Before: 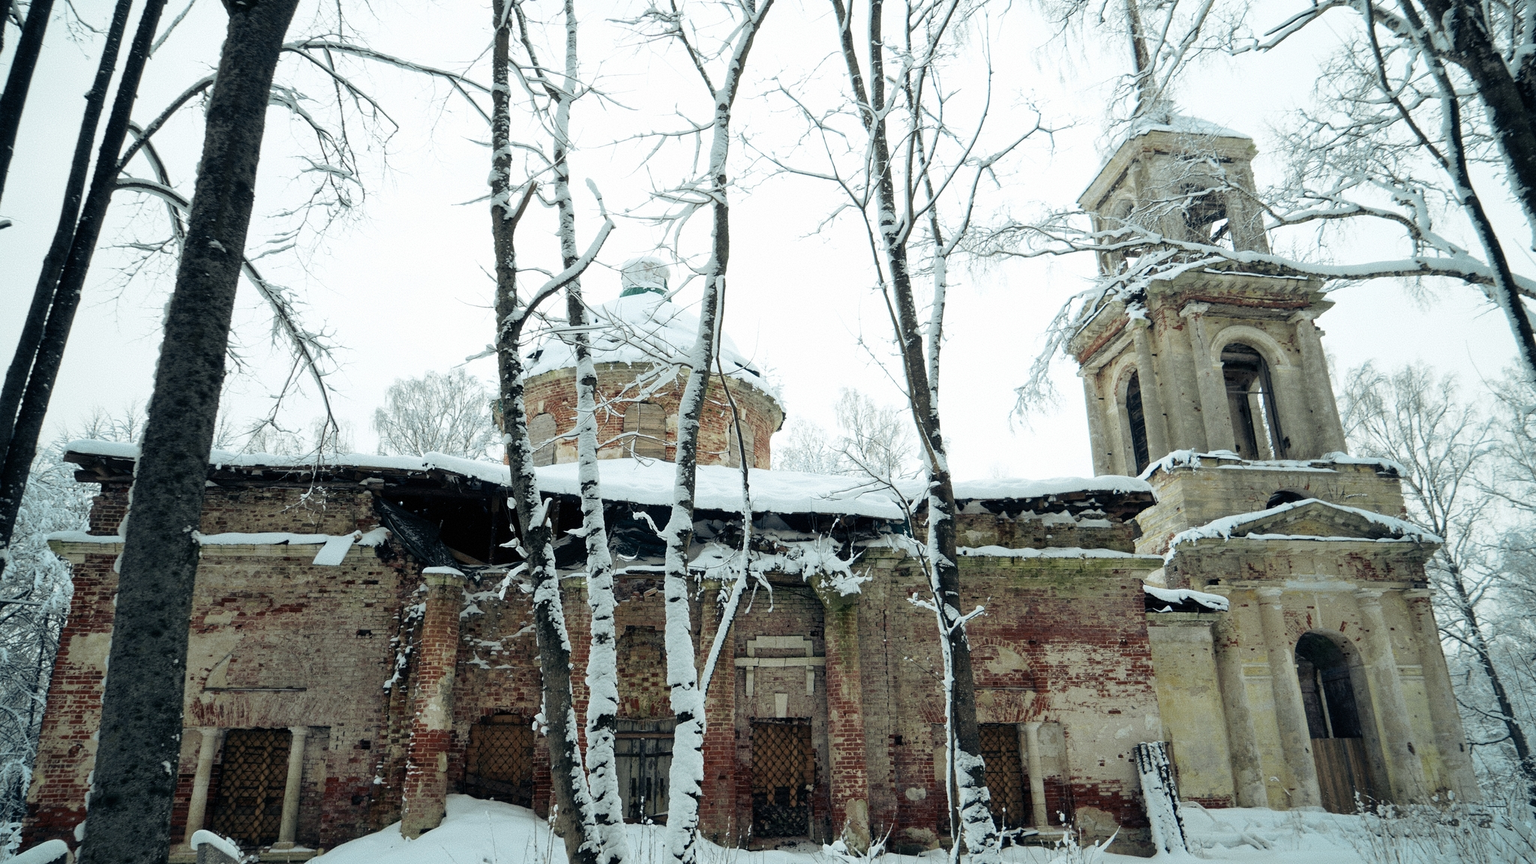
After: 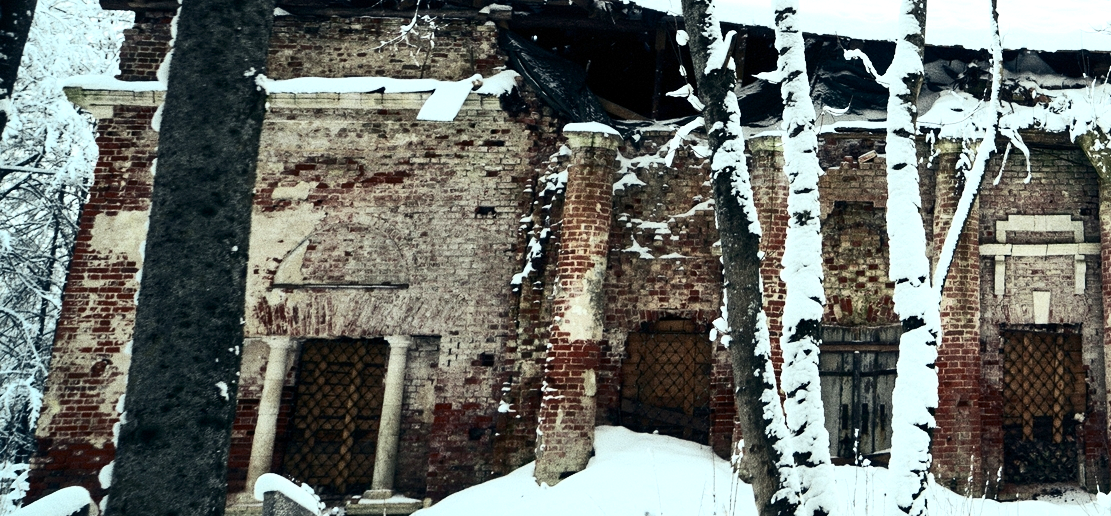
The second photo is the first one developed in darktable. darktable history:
exposure: exposure 0.658 EV, compensate highlight preservation false
local contrast: mode bilateral grid, contrast 100, coarseness 99, detail 108%, midtone range 0.2
crop and rotate: top 54.948%, right 45.715%, bottom 0.182%
contrast brightness saturation: contrast 0.391, brightness 0.107
